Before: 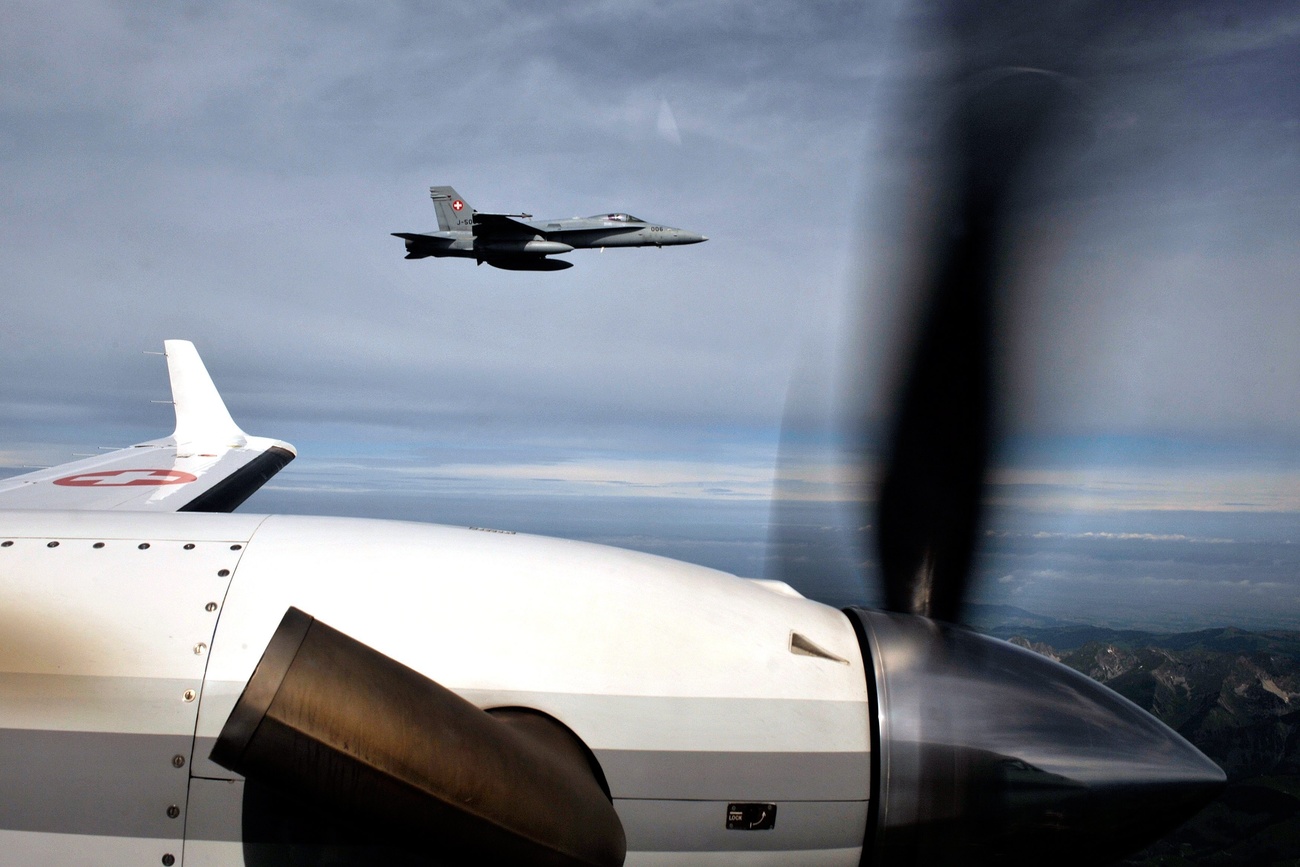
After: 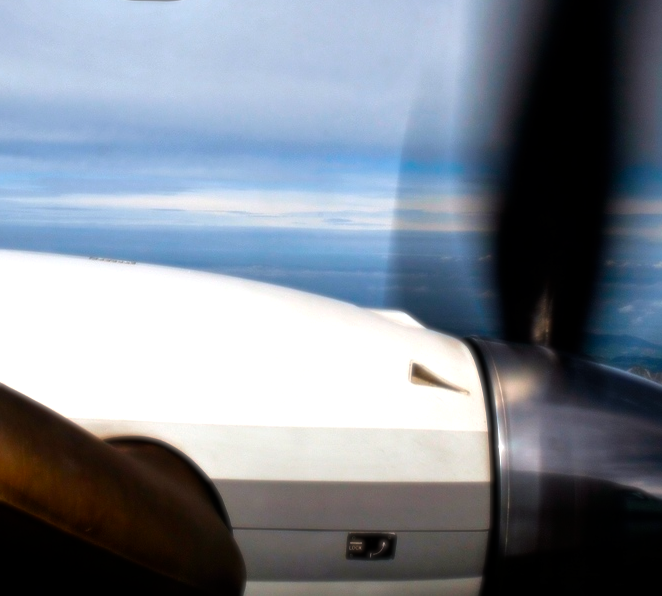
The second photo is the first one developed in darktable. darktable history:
crop and rotate: left 29.237%, top 31.152%, right 19.807%
sharpen: amount 0.2
soften: size 8.67%, mix 49%
color balance rgb: shadows lift › luminance -10%, power › luminance -9%, linear chroma grading › global chroma 10%, global vibrance 10%, contrast 15%, saturation formula JzAzBz (2021)
color contrast: green-magenta contrast 1.69, blue-yellow contrast 1.49
